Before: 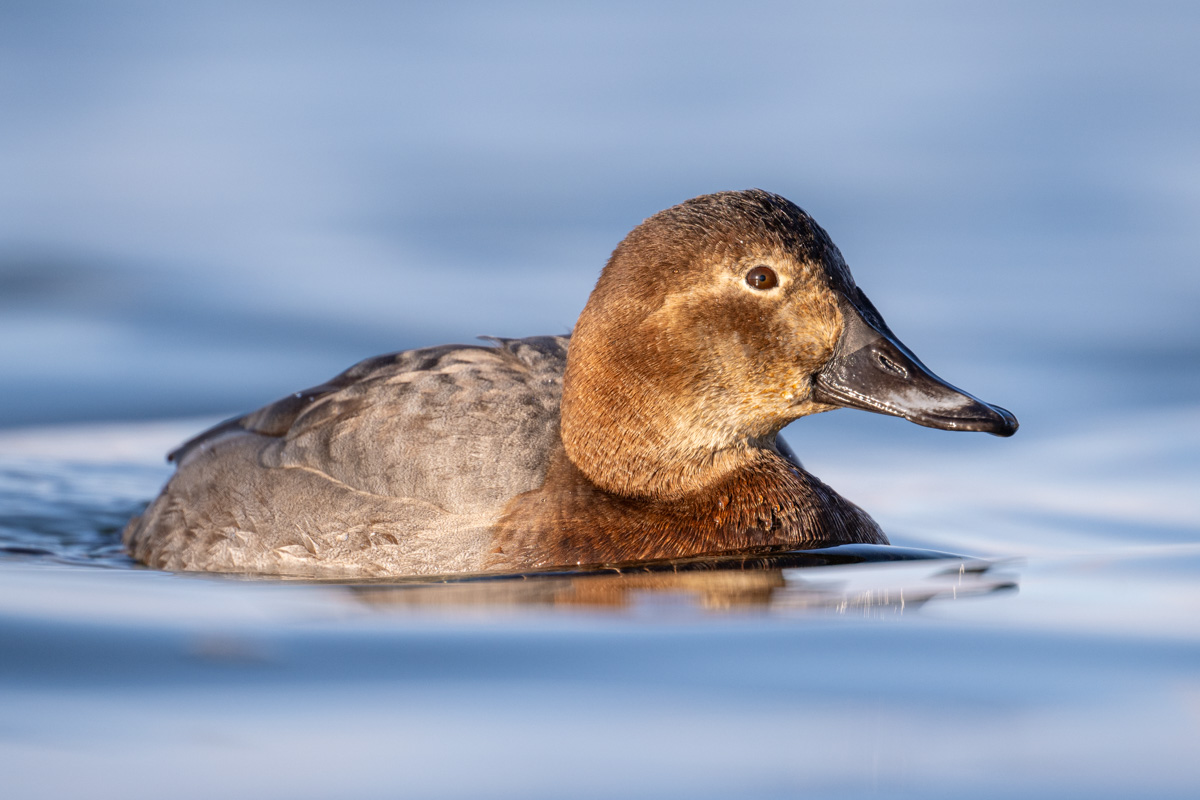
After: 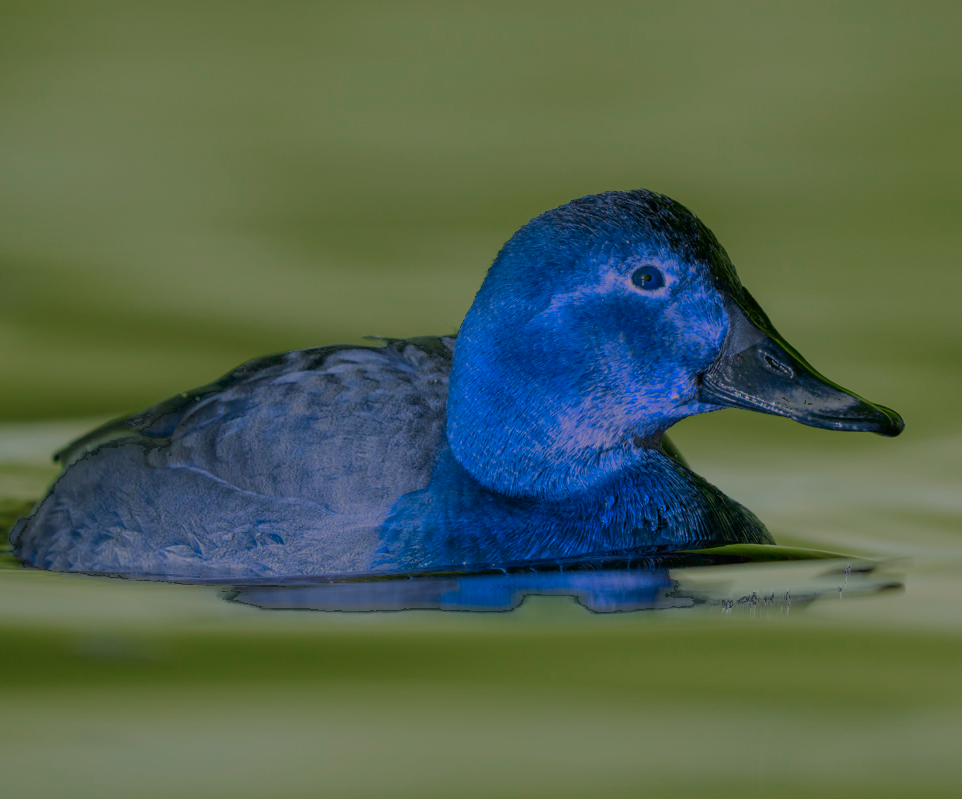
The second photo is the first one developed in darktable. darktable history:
color zones: curves: ch0 [(0.826, 0.353)]; ch1 [(0.242, 0.647) (0.889, 0.342)]; ch2 [(0.246, 0.089) (0.969, 0.068)], process mode strong
crop and rotate: left 9.581%, right 10.212%
